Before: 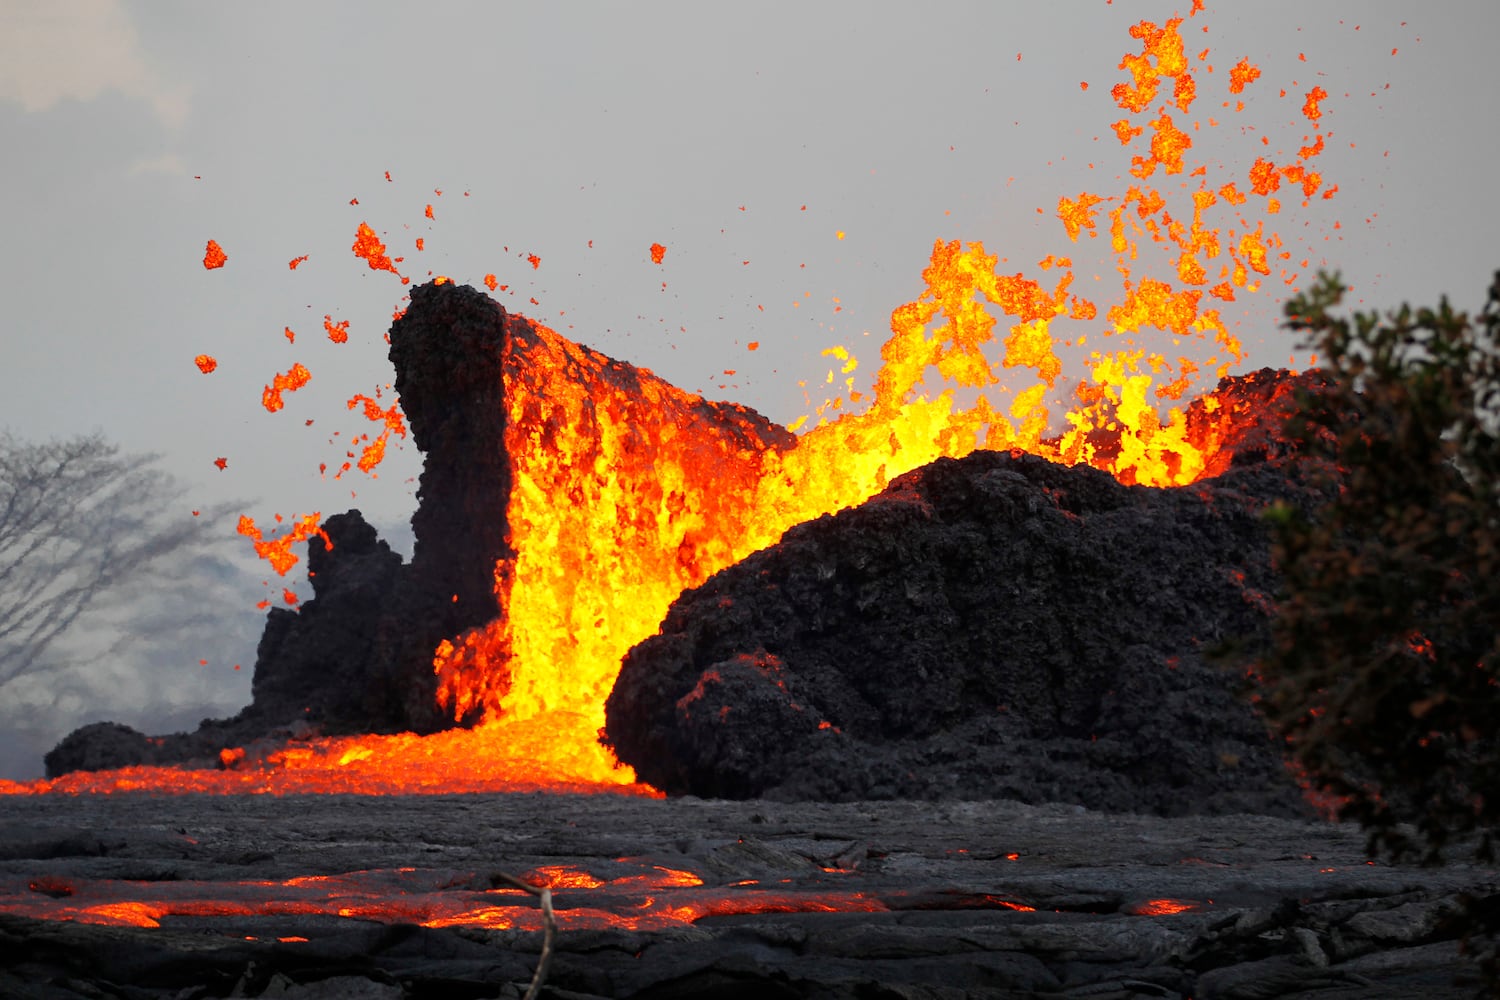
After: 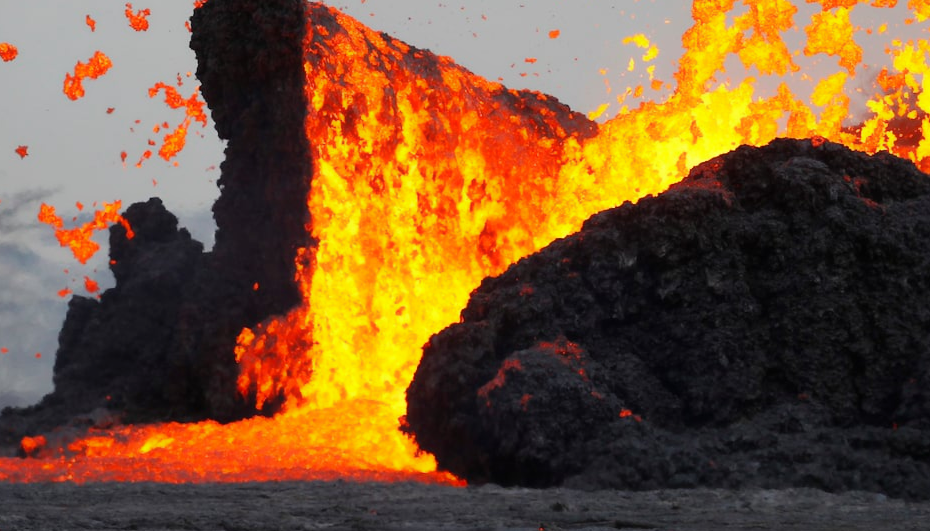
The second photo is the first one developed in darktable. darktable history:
crop: left 13.312%, top 31.28%, right 24.627%, bottom 15.582%
contrast equalizer: octaves 7, y [[0.502, 0.505, 0.512, 0.529, 0.564, 0.588], [0.5 ×6], [0.502, 0.505, 0.512, 0.529, 0.564, 0.588], [0, 0.001, 0.001, 0.004, 0.008, 0.011], [0, 0.001, 0.001, 0.004, 0.008, 0.011]], mix -1
